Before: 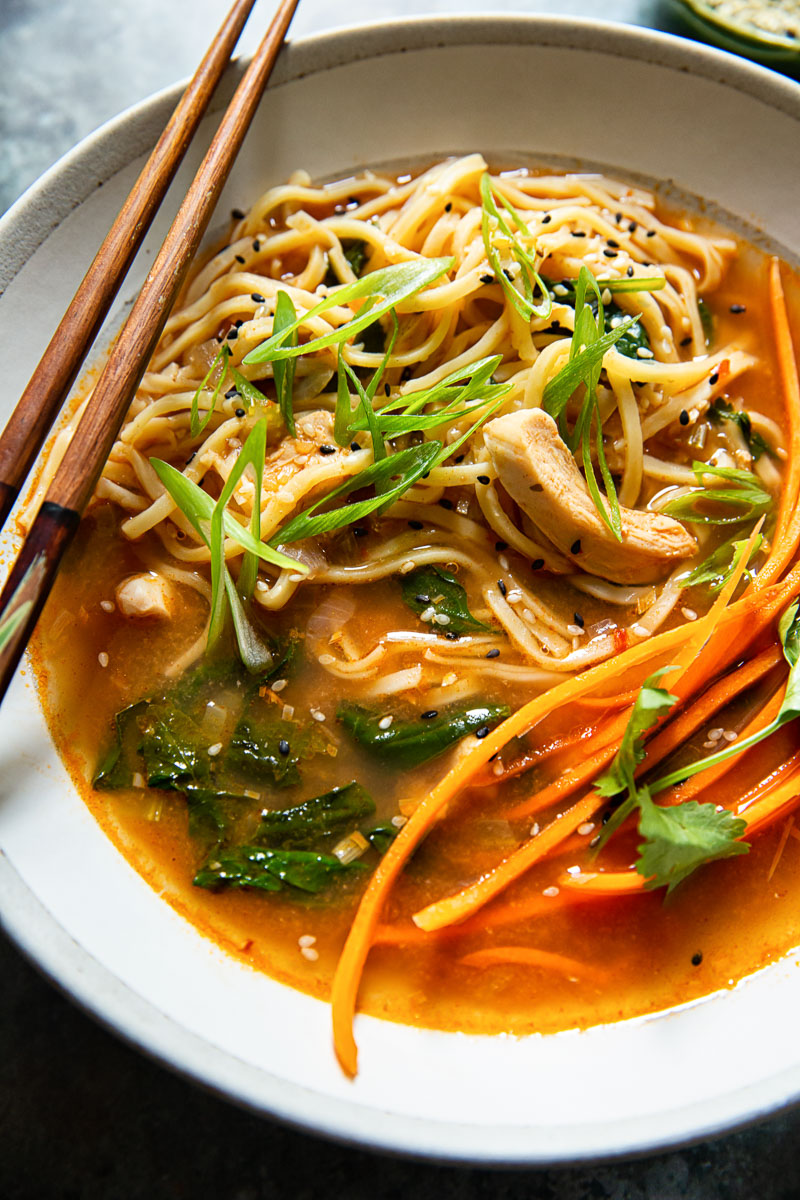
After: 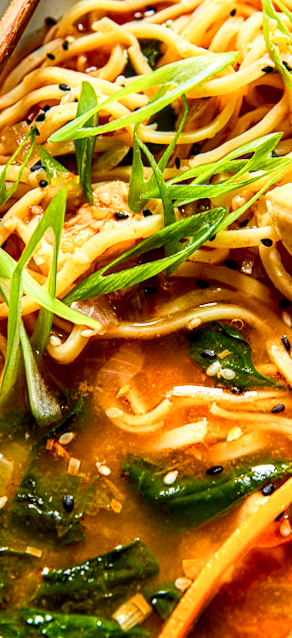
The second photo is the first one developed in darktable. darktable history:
rotate and perspective: rotation 0.72°, lens shift (vertical) -0.352, lens shift (horizontal) -0.051, crop left 0.152, crop right 0.859, crop top 0.019, crop bottom 0.964
tone curve: curves: ch0 [(0, 0) (0.131, 0.116) (0.316, 0.345) (0.501, 0.584) (0.629, 0.732) (0.812, 0.888) (1, 0.974)]; ch1 [(0, 0) (0.366, 0.367) (0.475, 0.462) (0.494, 0.496) (0.504, 0.499) (0.553, 0.584) (1, 1)]; ch2 [(0, 0) (0.333, 0.346) (0.375, 0.375) (0.424, 0.43) (0.476, 0.492) (0.502, 0.502) (0.533, 0.556) (0.566, 0.599) (0.614, 0.653) (1, 1)], color space Lab, independent channels, preserve colors none
crop: left 20.248%, top 10.86%, right 35.675%, bottom 34.321%
local contrast: detail 142%
color balance rgb: perceptual saturation grading › global saturation 20%, perceptual saturation grading › highlights -25%, perceptual saturation grading › shadows 50%
